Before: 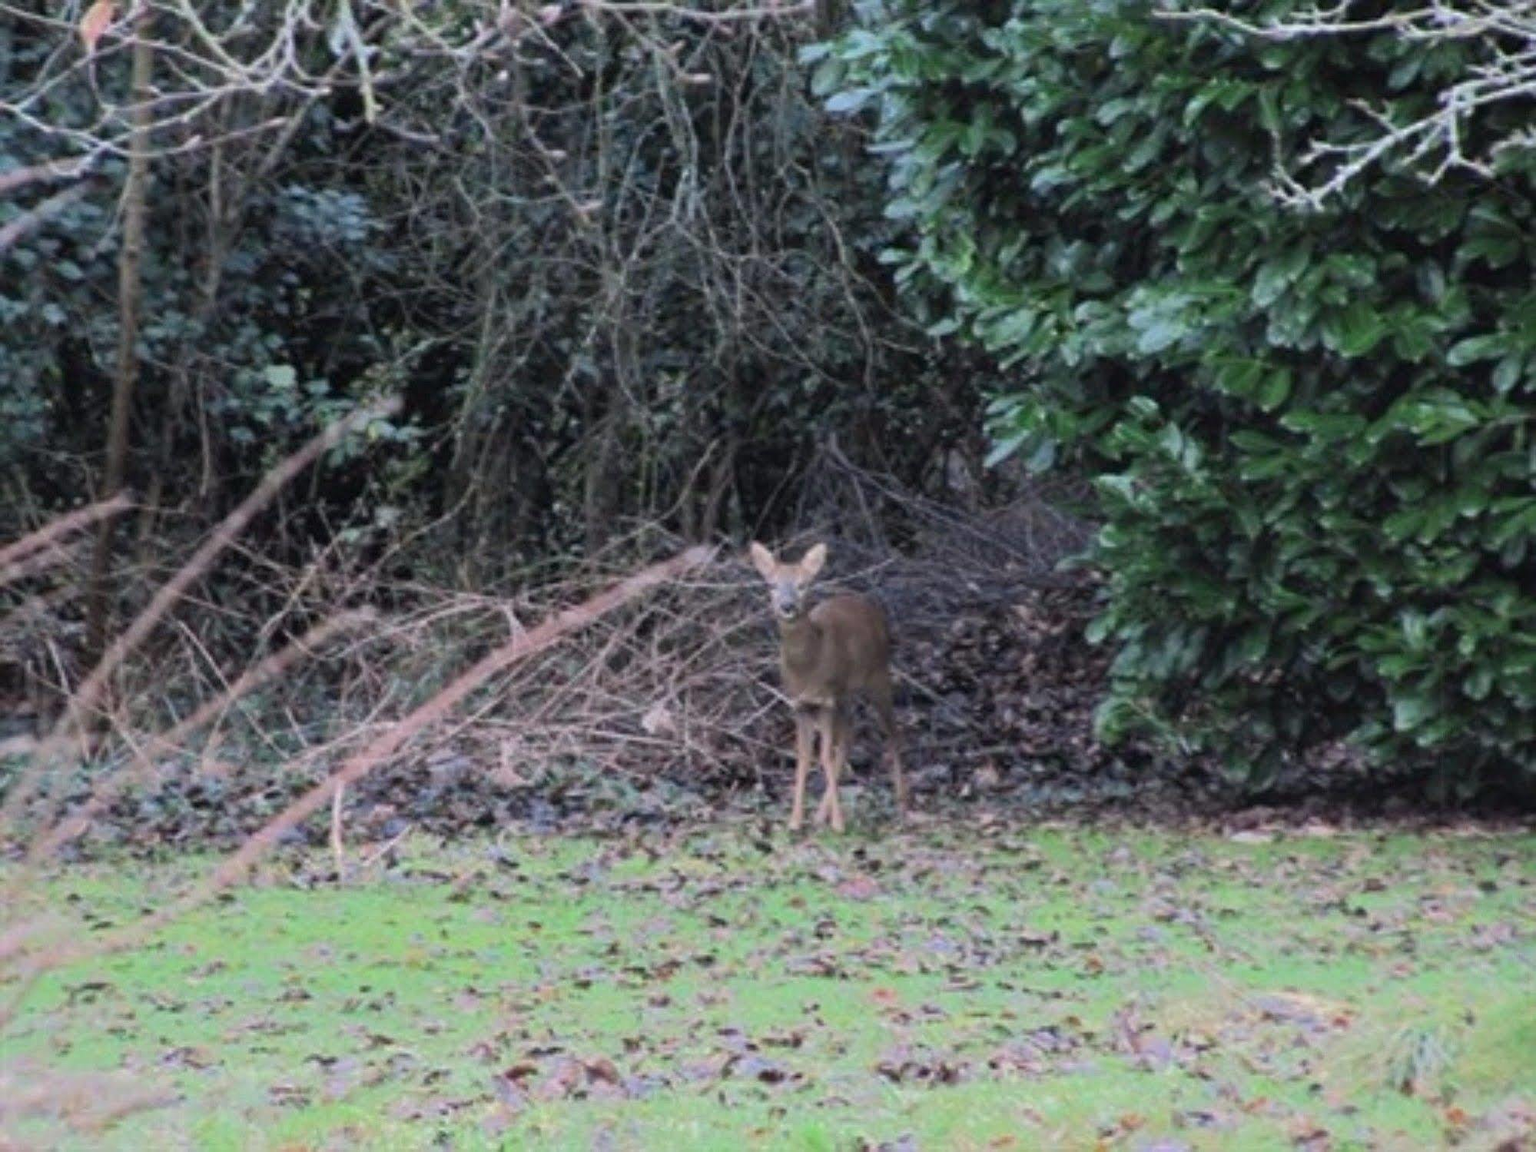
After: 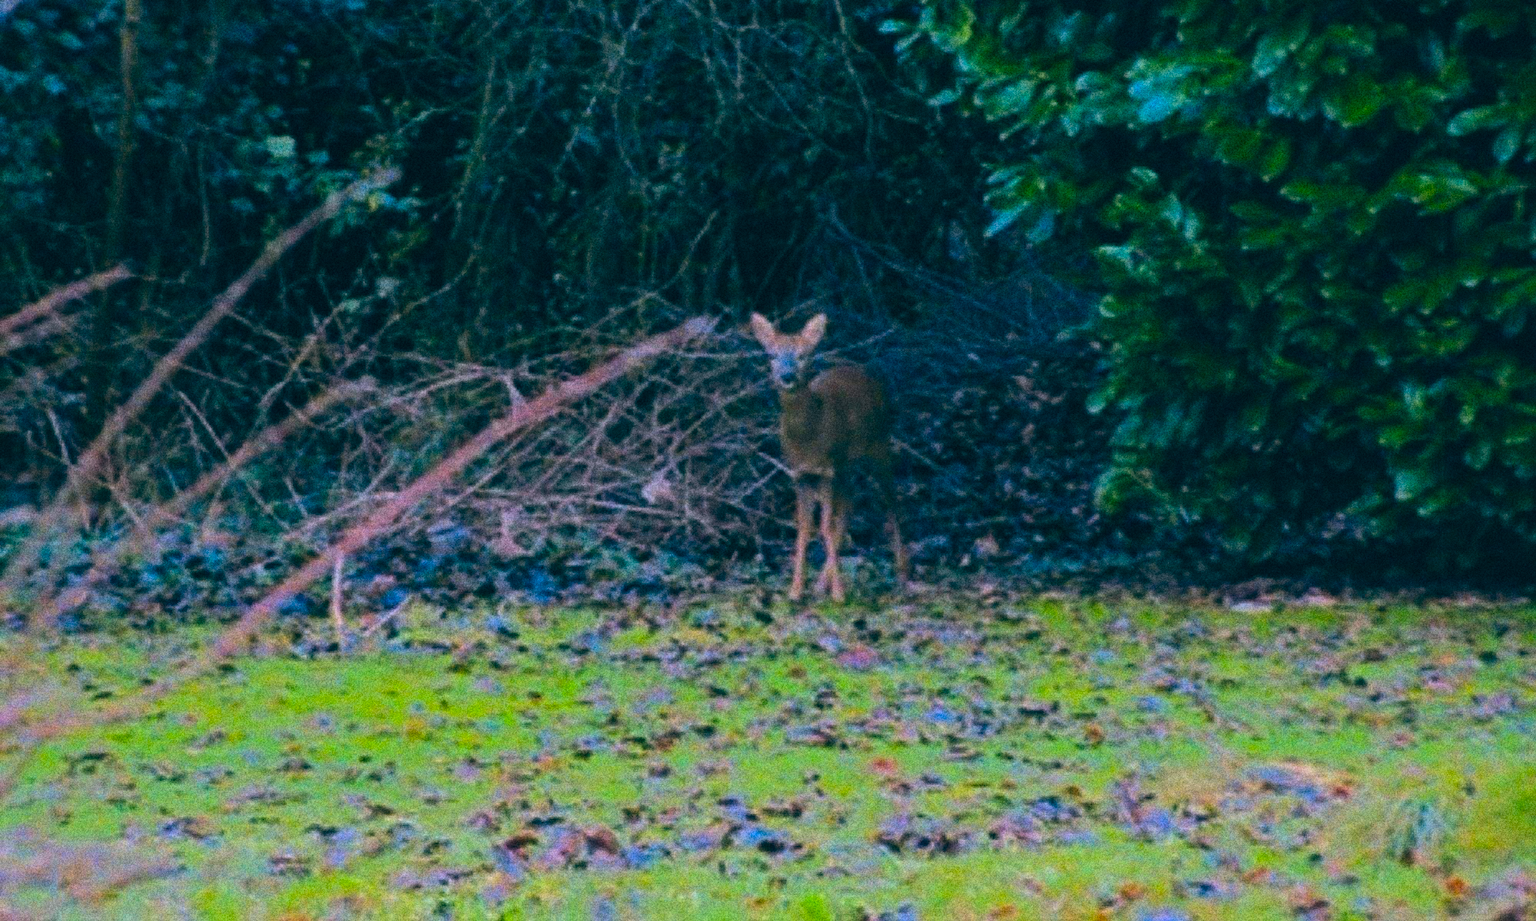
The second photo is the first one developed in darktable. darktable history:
channel mixer: red [0, 0, 0, 0.91, 0, 0, 0], green [0, 0, 0, 0.208, 1, 0, 0], blue [0, 0, 0, -0.192, 0, 1, 0]
velvia: strength 32%, mid-tones bias 0.2
vibrance: vibrance 15%
bloom: size 9%, threshold 100%, strength 7%
grain: coarseness 14.49 ISO, strength 48.04%, mid-tones bias 35%
crop and rotate: top 19.998%
color balance: lift [1.016, 0.983, 1, 1.017], gamma [0.78, 1.018, 1.043, 0.957], gain [0.786, 1.063, 0.937, 1.017], input saturation 118.26%, contrast 13.43%, contrast fulcrum 21.62%, output saturation 82.76%
color contrast: green-magenta contrast 1.55, blue-yellow contrast 1.83
contrast brightness saturation: contrast 0.06, brightness -0.01, saturation -0.23
